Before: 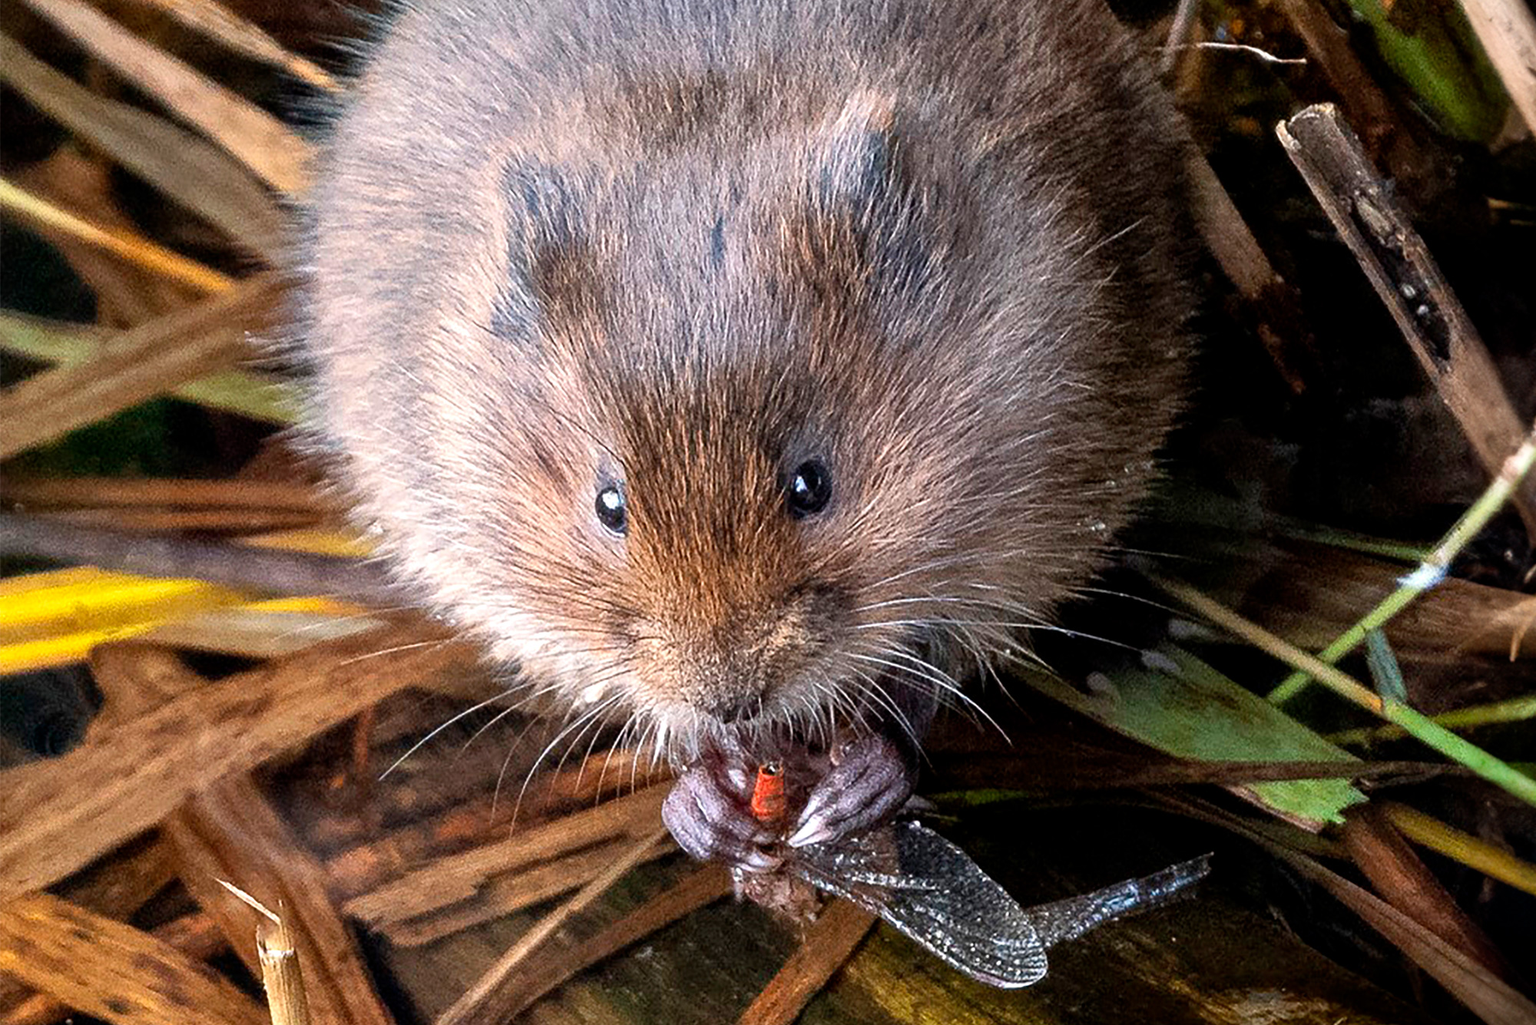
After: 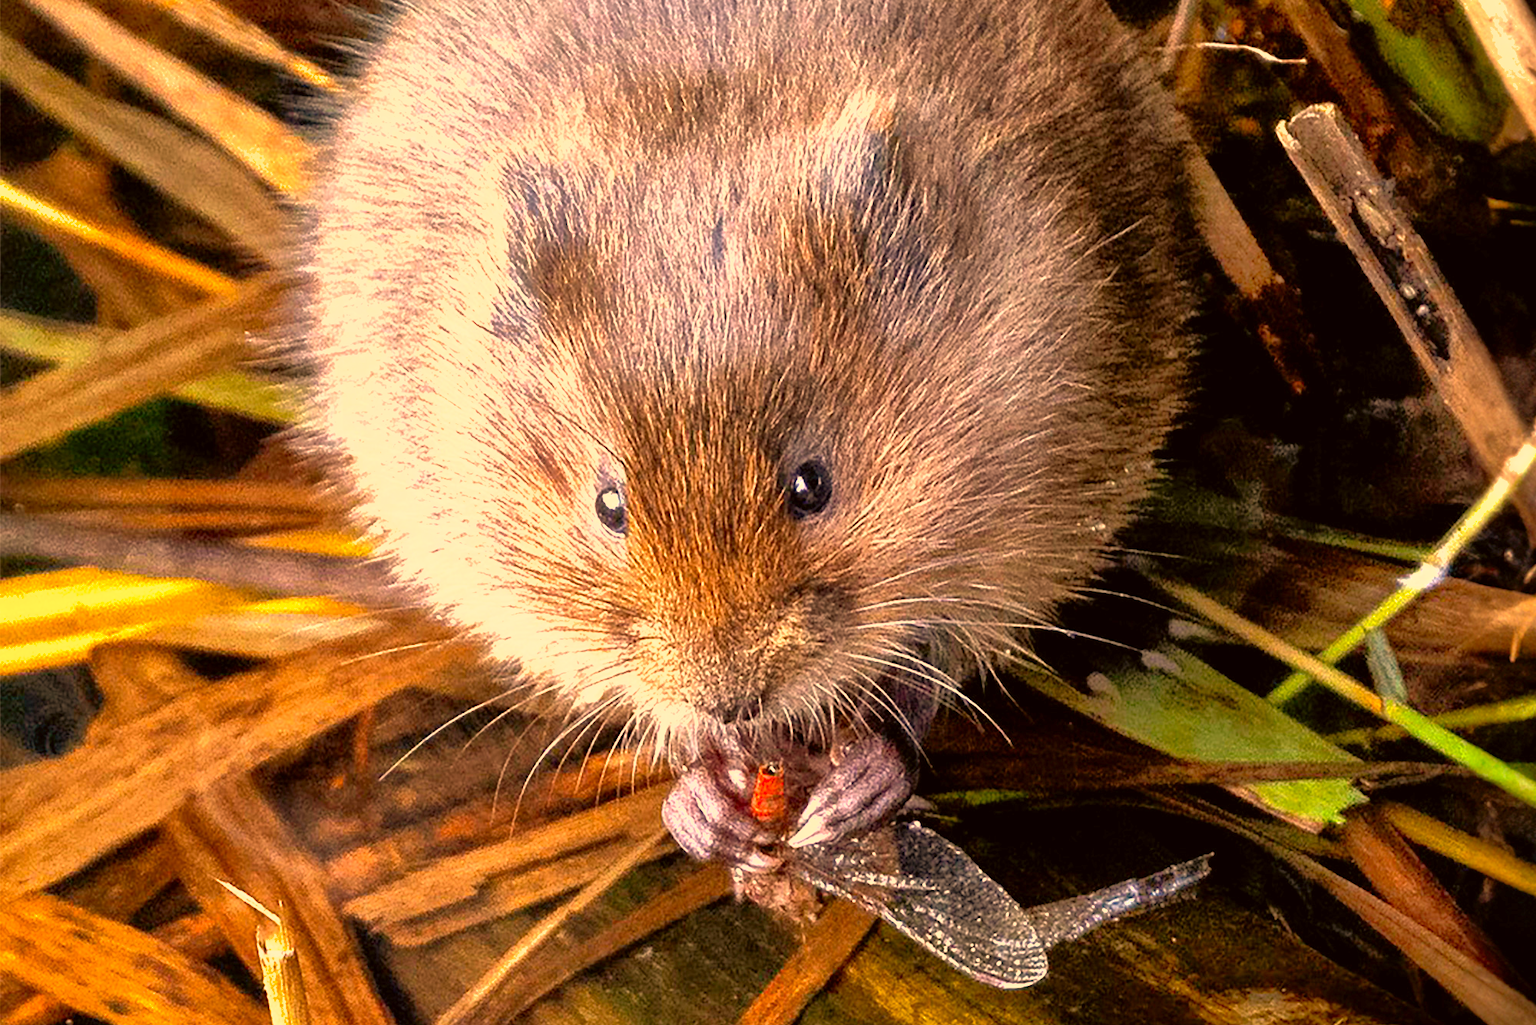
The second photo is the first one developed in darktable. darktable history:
color balance rgb: highlights gain › chroma 0.181%, highlights gain › hue 331.28°, perceptual saturation grading › global saturation 0.904%
exposure: black level correction 0, exposure 0.69 EV, compensate highlight preservation false
color correction: highlights a* 18.62, highlights b* 35.61, shadows a* 1.93, shadows b* 6.44, saturation 1.01
shadows and highlights: on, module defaults
